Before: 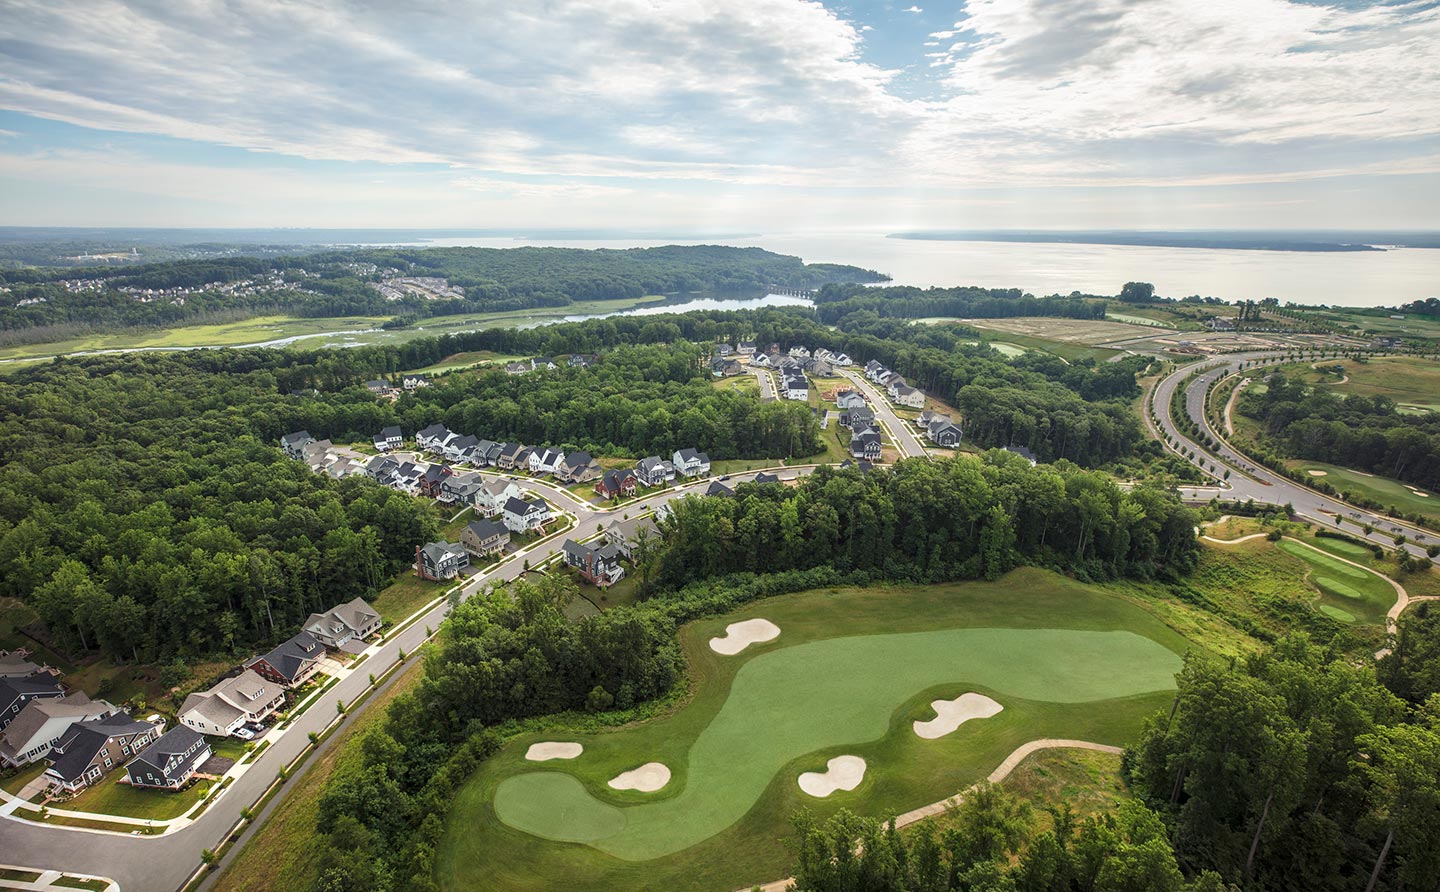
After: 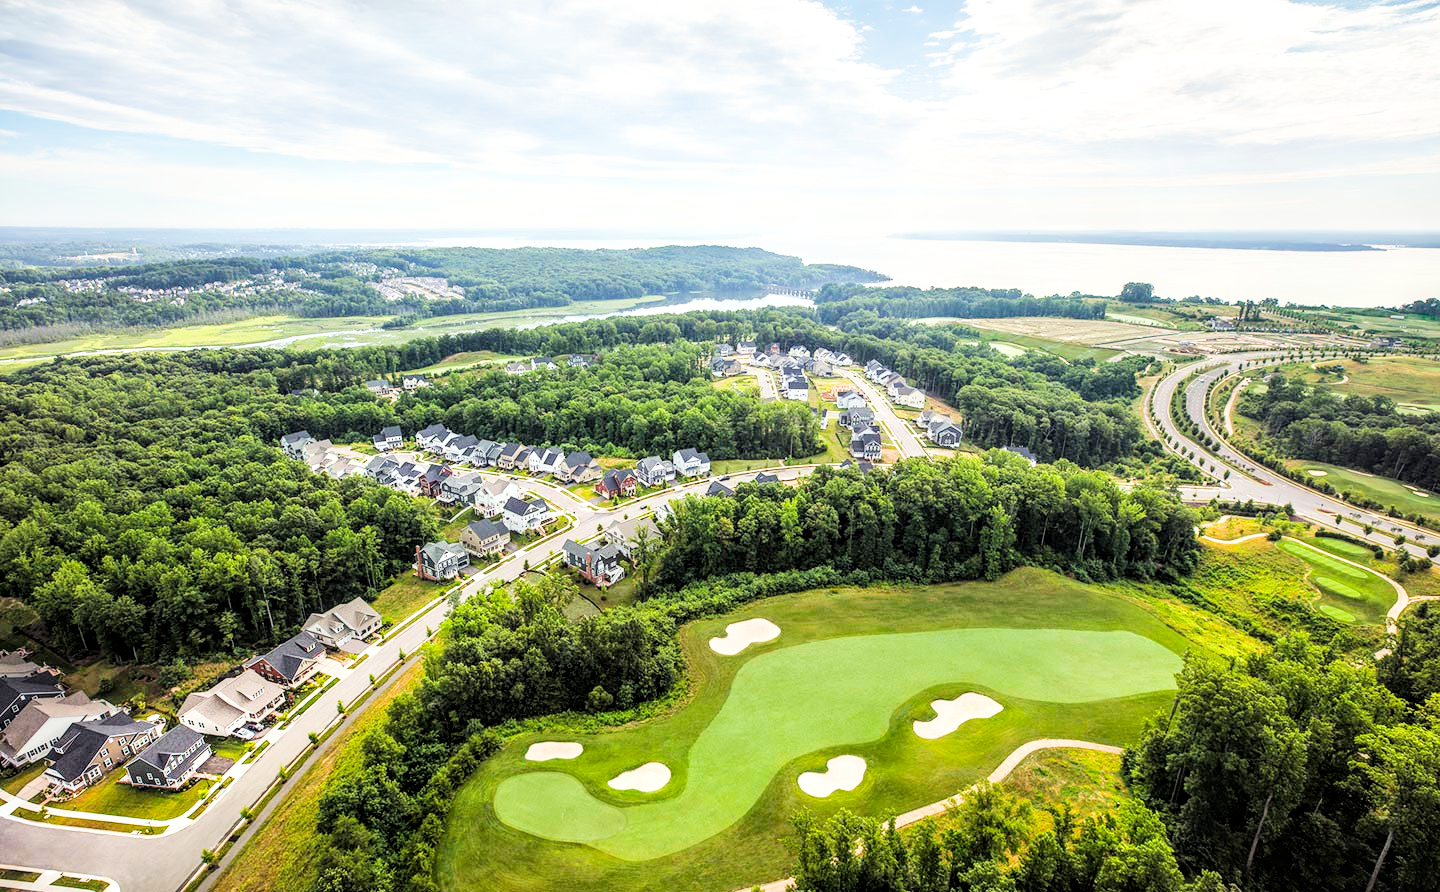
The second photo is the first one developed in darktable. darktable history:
local contrast: on, module defaults
color balance rgb: perceptual saturation grading › global saturation 20%, global vibrance 20%
exposure: black level correction 0, exposure 1.3 EV, compensate highlight preservation false
filmic rgb: black relative exposure -5 EV, hardness 2.88, contrast 1.4, highlights saturation mix -30%
